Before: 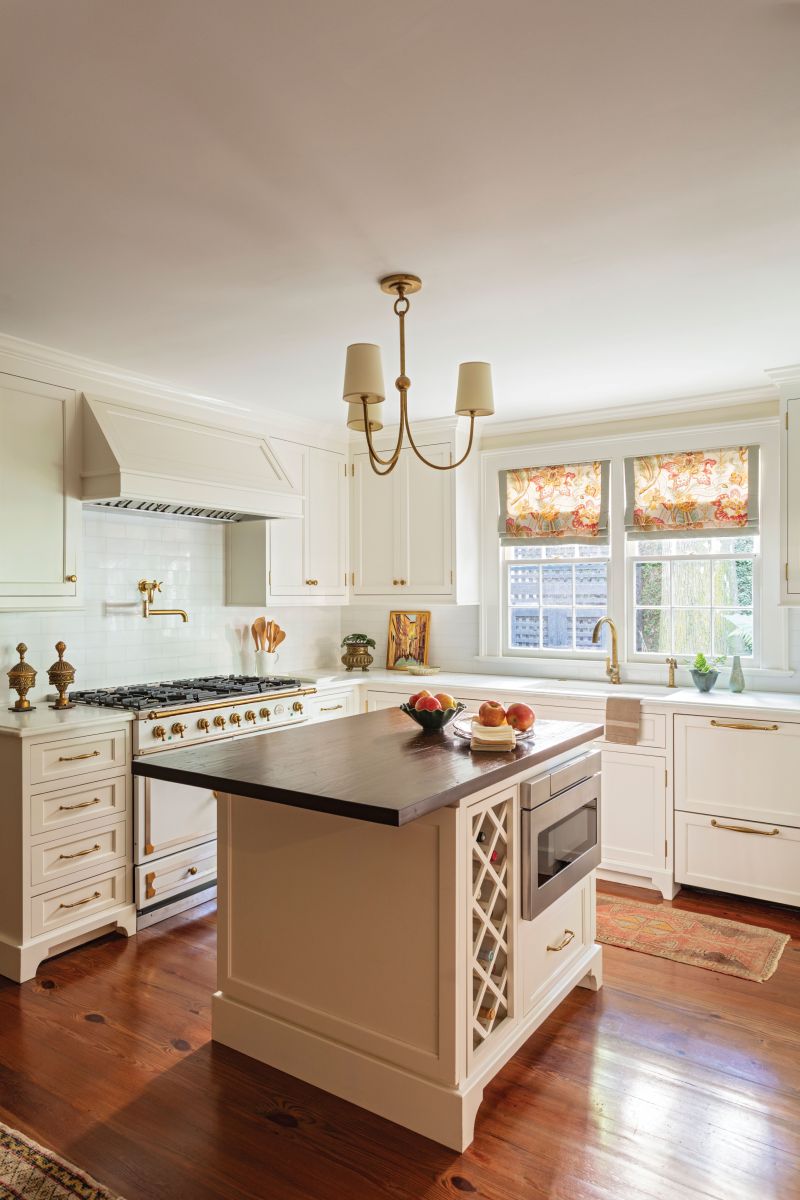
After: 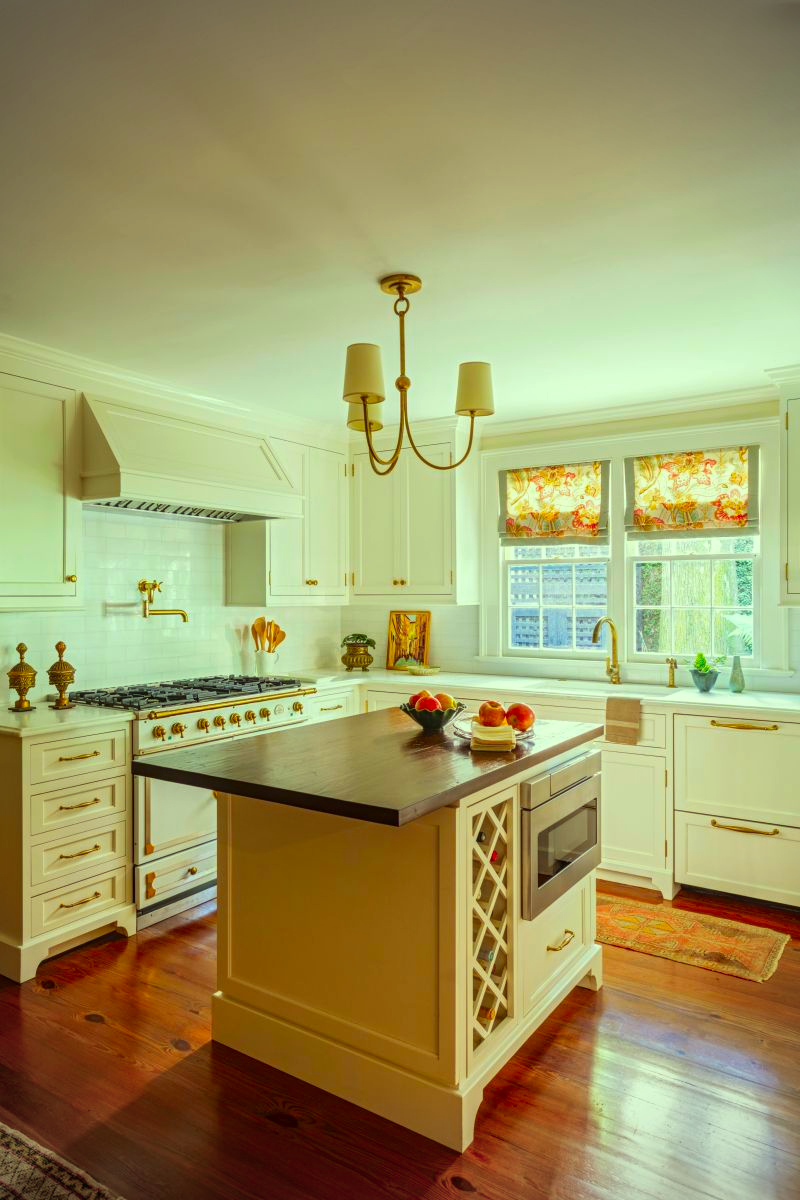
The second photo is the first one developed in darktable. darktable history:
contrast equalizer: octaves 7, y [[0.6 ×6], [0.55 ×6], [0 ×6], [0 ×6], [0 ×6]], mix -0.299
contrast brightness saturation: contrast 0.035, brightness -0.037
vignetting: fall-off radius 45.17%, unbound false
color correction: highlights a* -10.97, highlights b* 9.84, saturation 1.71
local contrast: on, module defaults
